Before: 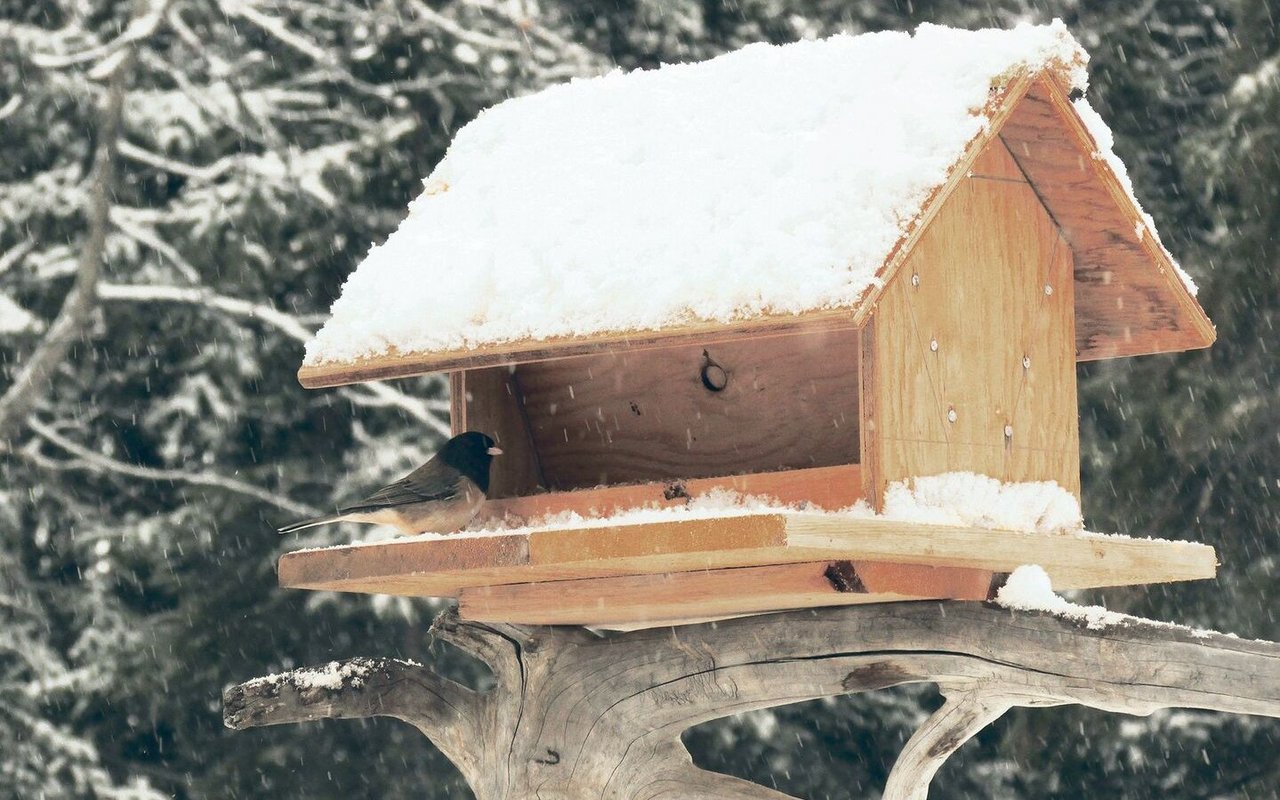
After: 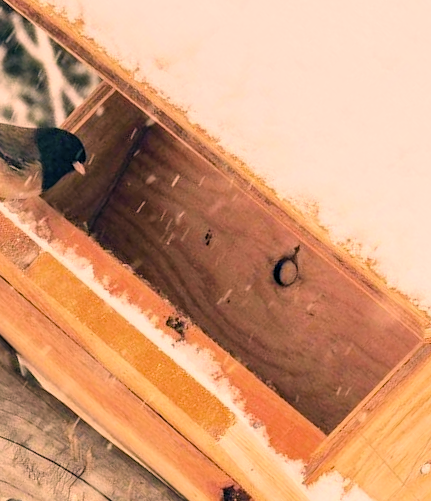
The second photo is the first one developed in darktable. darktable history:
crop and rotate: angle -45.36°, top 16.409%, right 0.998%, bottom 11.627%
exposure: exposure 0.201 EV, compensate highlight preservation false
color balance rgb: perceptual saturation grading › global saturation 21.106%, perceptual saturation grading › highlights -19.937%, perceptual saturation grading › shadows 29.413%, global vibrance 35.112%, contrast 9.467%
color correction: highlights a* 20.49, highlights b* 19.68
contrast brightness saturation: contrast 0.051, brightness 0.063, saturation 0.007
local contrast: on, module defaults
filmic rgb: black relative exposure -7.98 EV, white relative exposure 3.87 EV, threshold 5.99 EV, hardness 4.29, enable highlight reconstruction true
